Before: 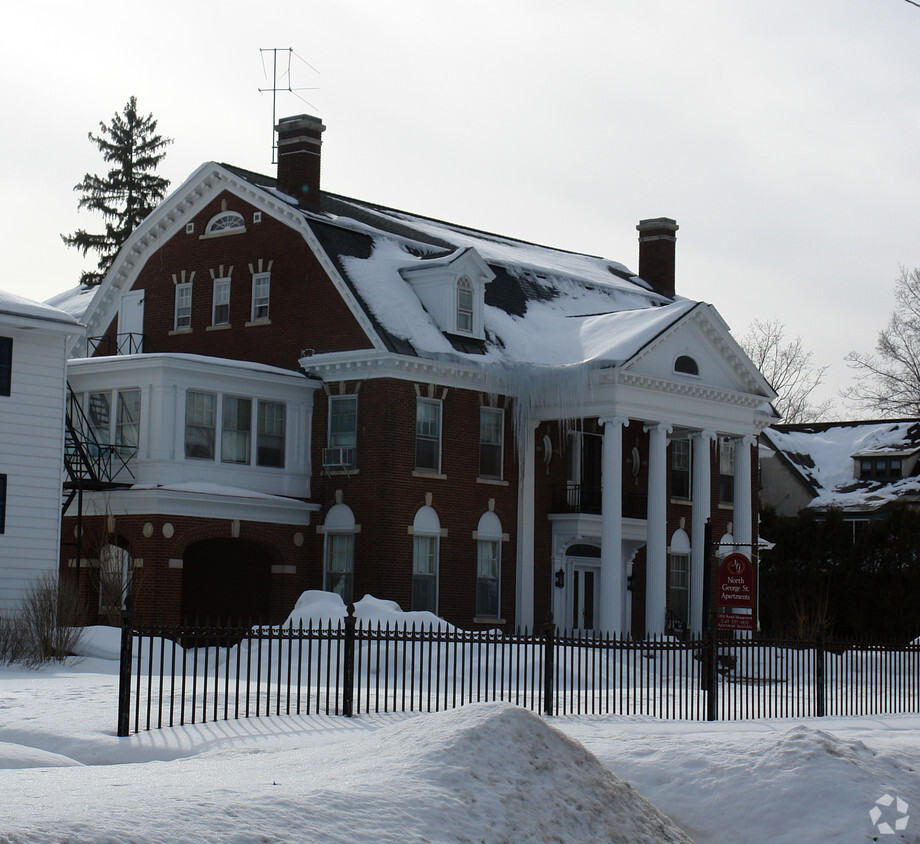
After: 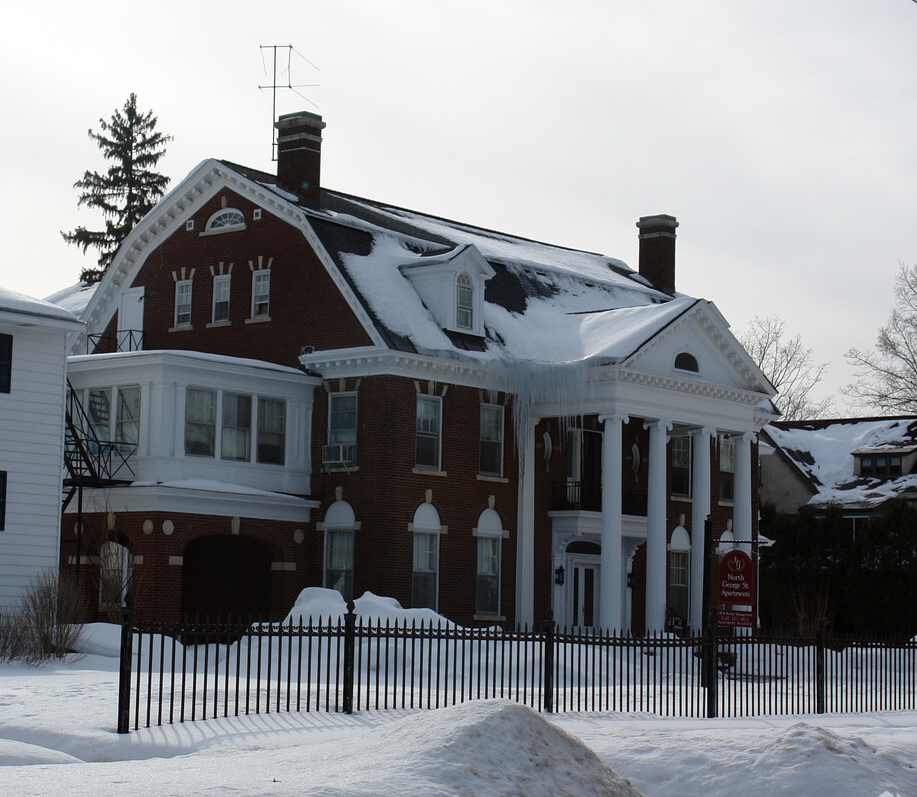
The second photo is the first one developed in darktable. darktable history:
crop: top 0.422%, right 0.26%, bottom 5.098%
